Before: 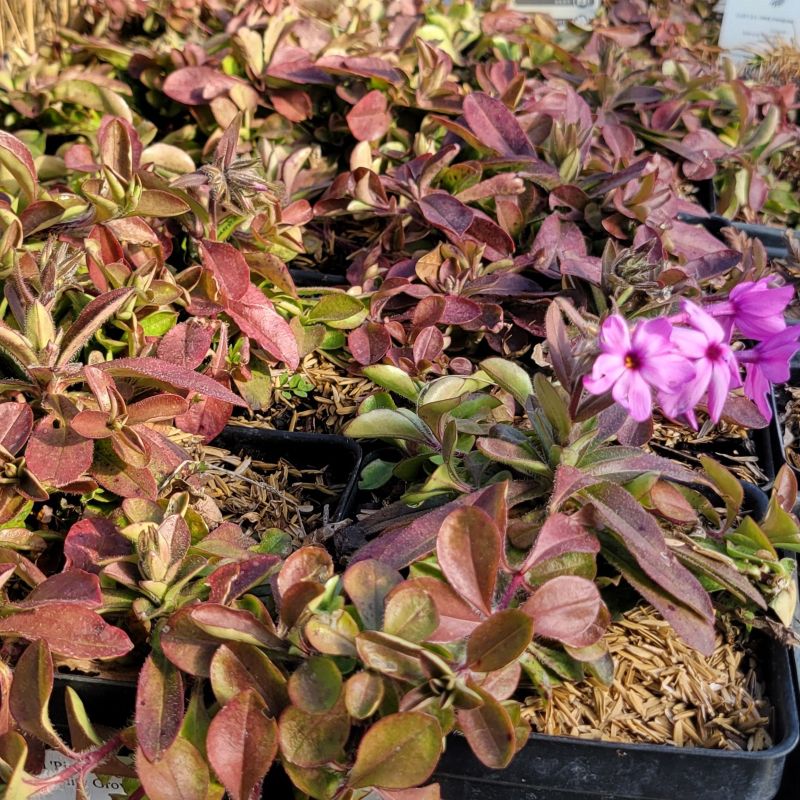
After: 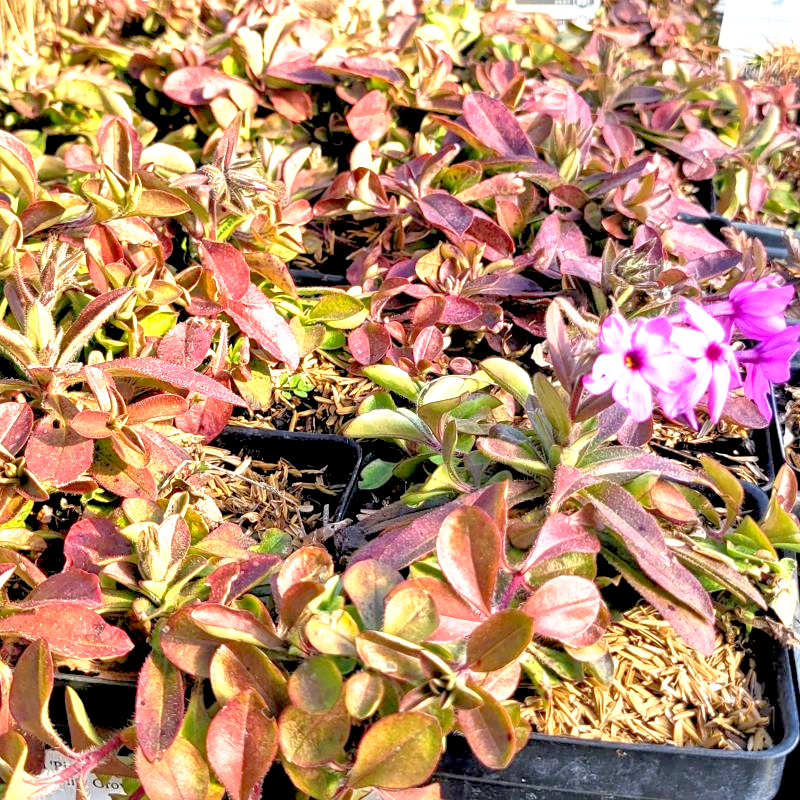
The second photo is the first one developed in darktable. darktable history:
tone equalizer: -7 EV 0.142 EV, -6 EV 0.633 EV, -5 EV 1.13 EV, -4 EV 1.31 EV, -3 EV 1.17 EV, -2 EV 0.6 EV, -1 EV 0.149 EV
exposure: black level correction 0.001, exposure 1.033 EV, compensate exposure bias true, compensate highlight preservation false
base curve: curves: ch0 [(0.017, 0) (0.425, 0.441) (0.844, 0.933) (1, 1)], preserve colors none
